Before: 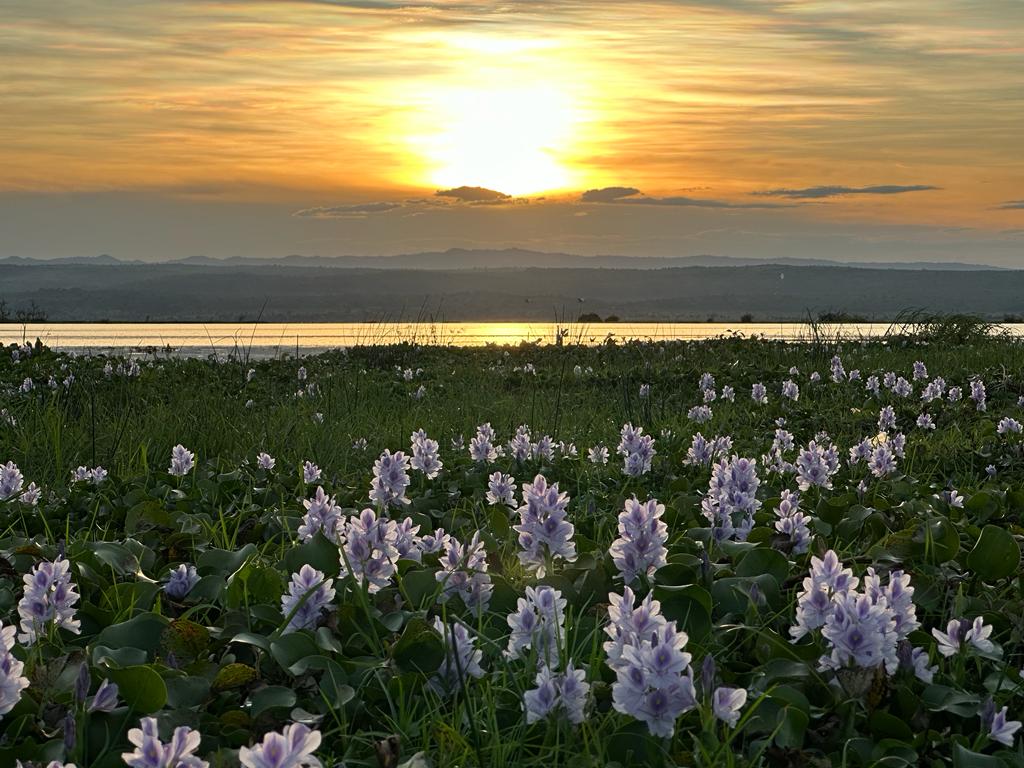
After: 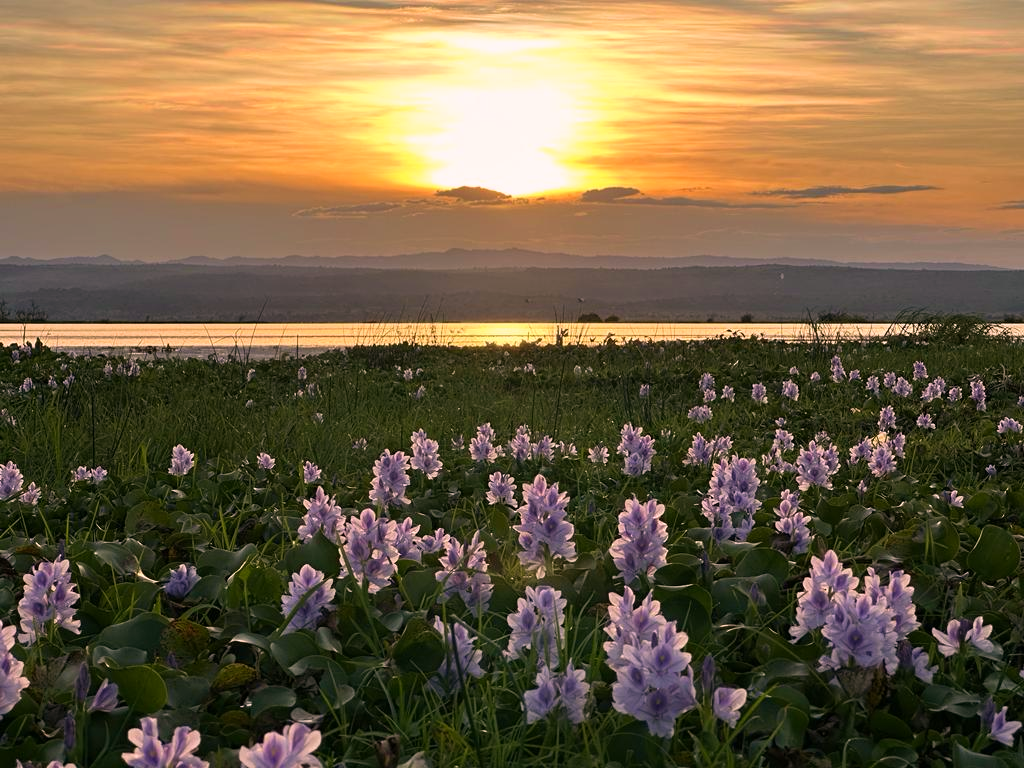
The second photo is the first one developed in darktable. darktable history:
velvia: on, module defaults
color correction: highlights a* 14.5, highlights b* 4.89
